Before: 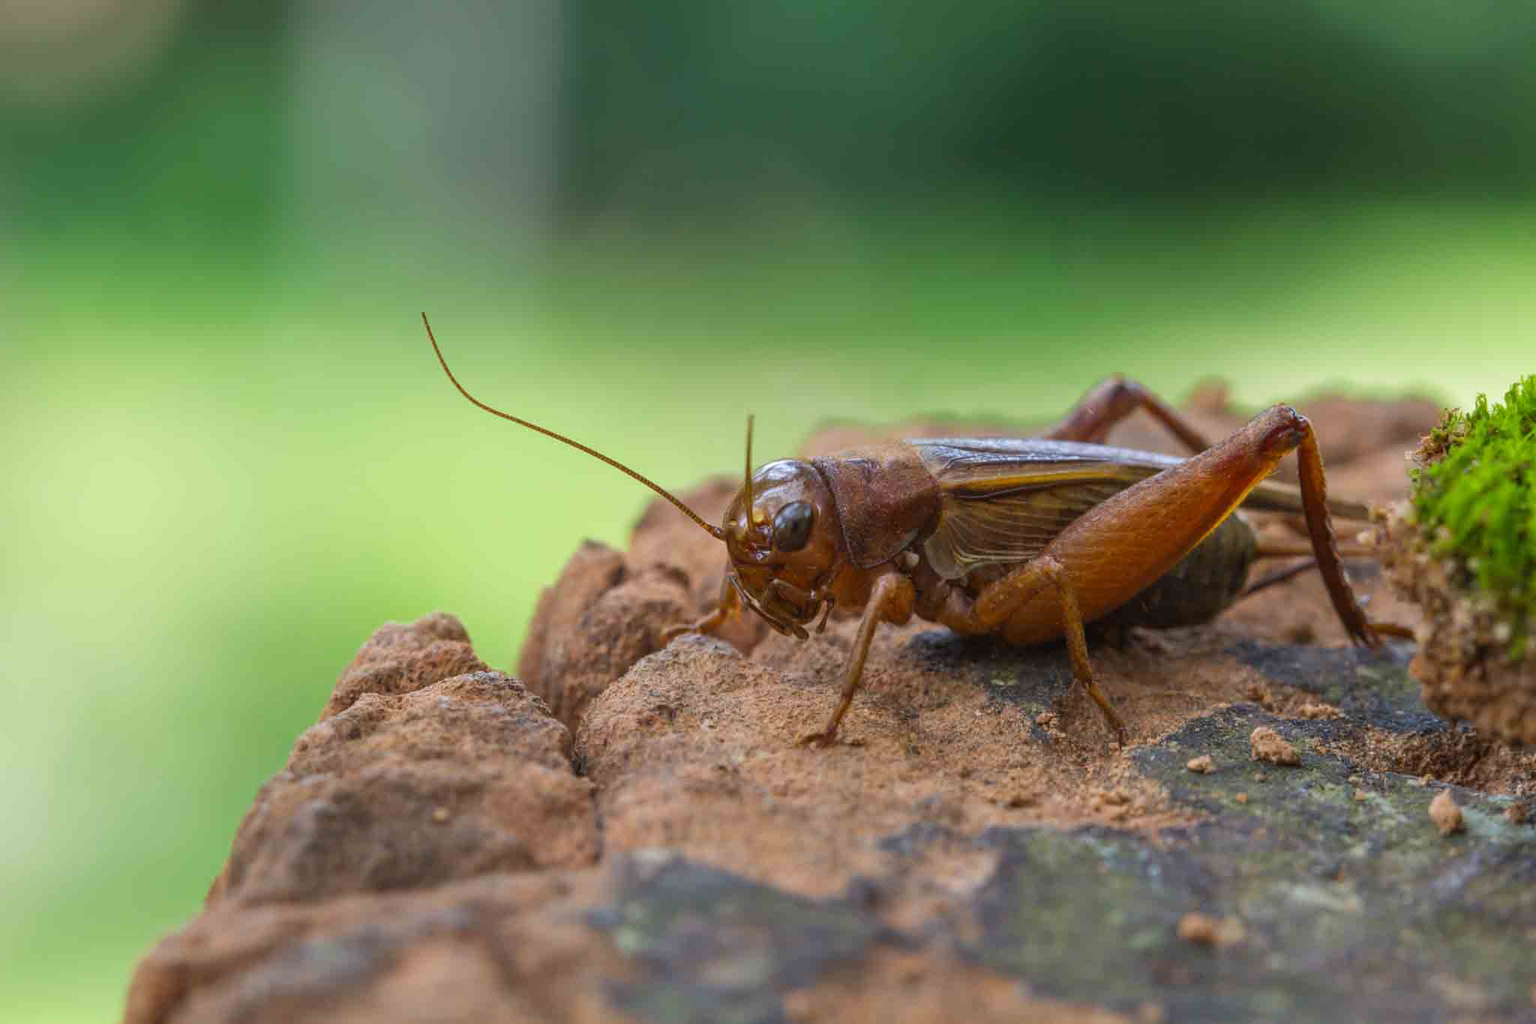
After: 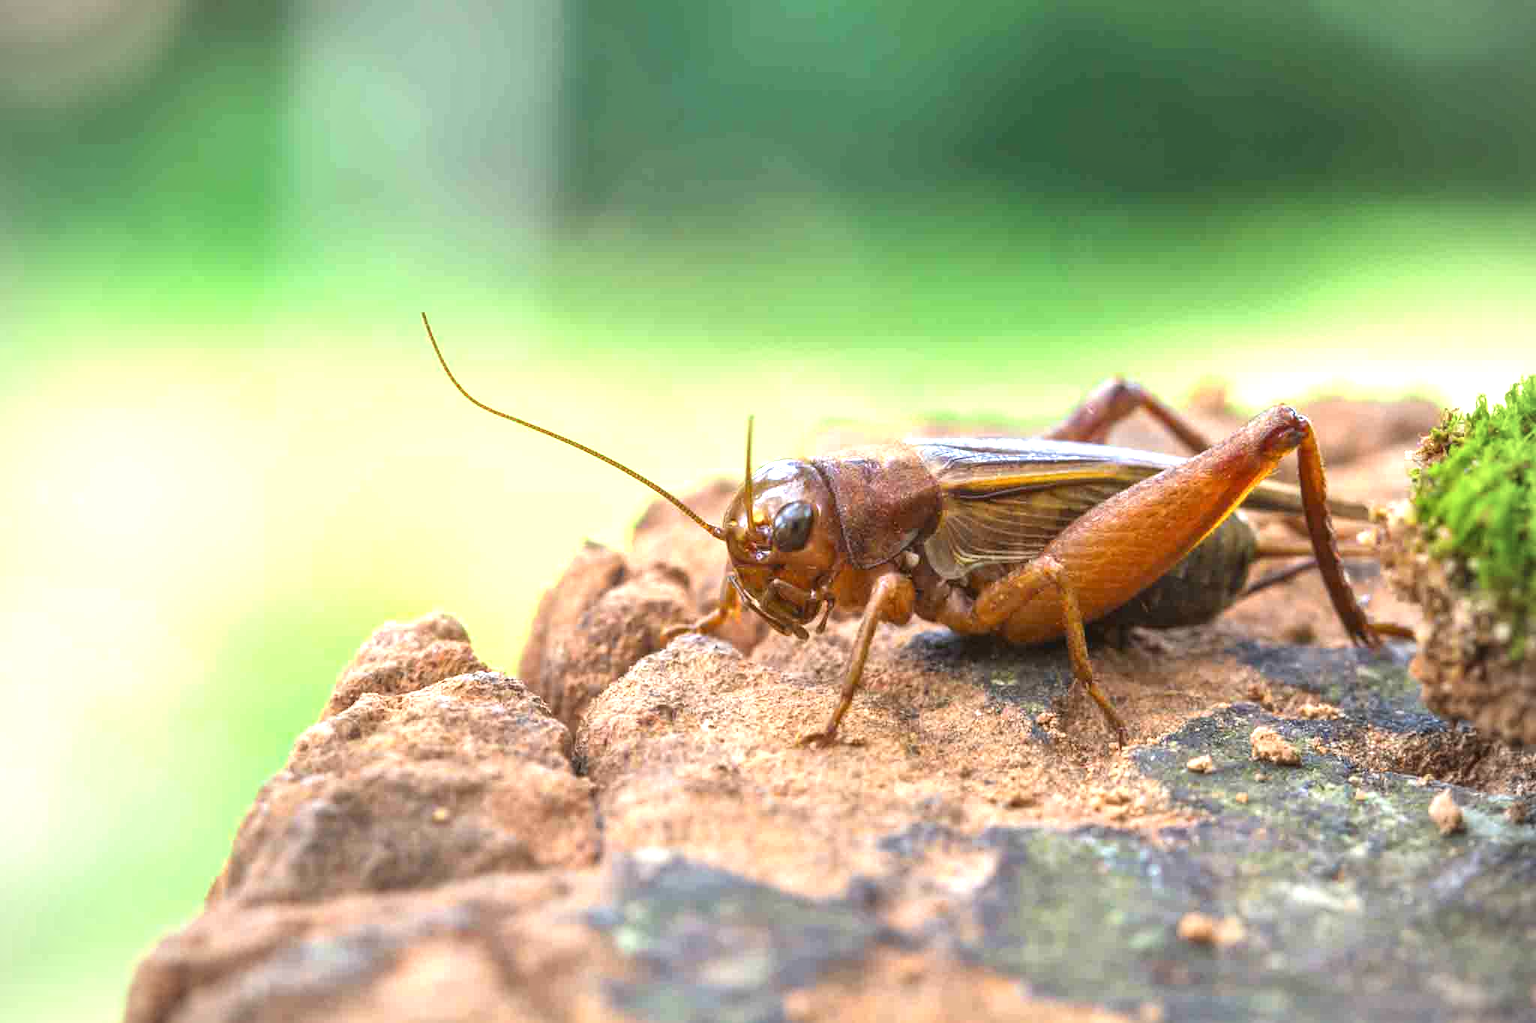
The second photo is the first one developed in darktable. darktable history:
tone equalizer: on, module defaults
local contrast: mode bilateral grid, contrast 20, coarseness 50, detail 120%, midtone range 0.2
vignetting: on, module defaults
exposure: black level correction 0, exposure 1.388 EV, compensate exposure bias true, compensate highlight preservation false
